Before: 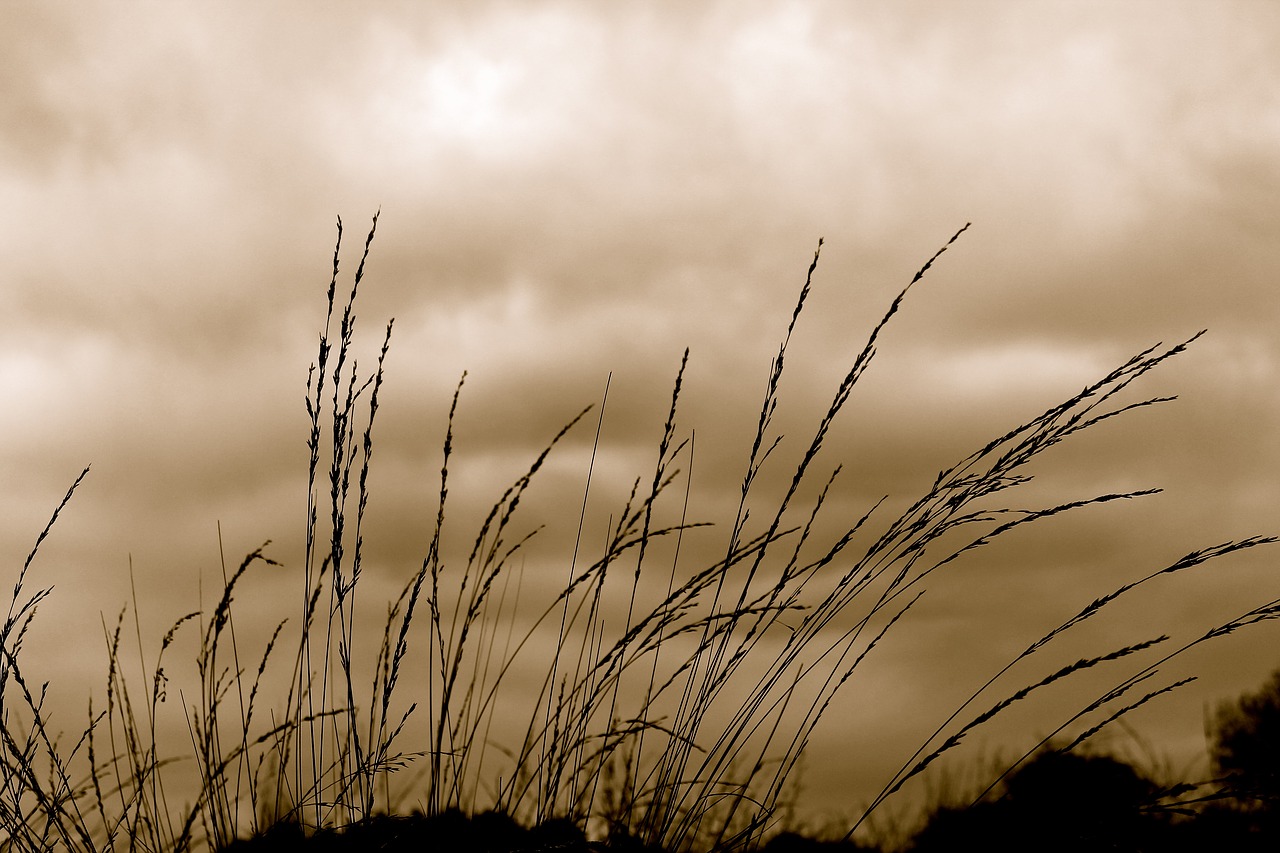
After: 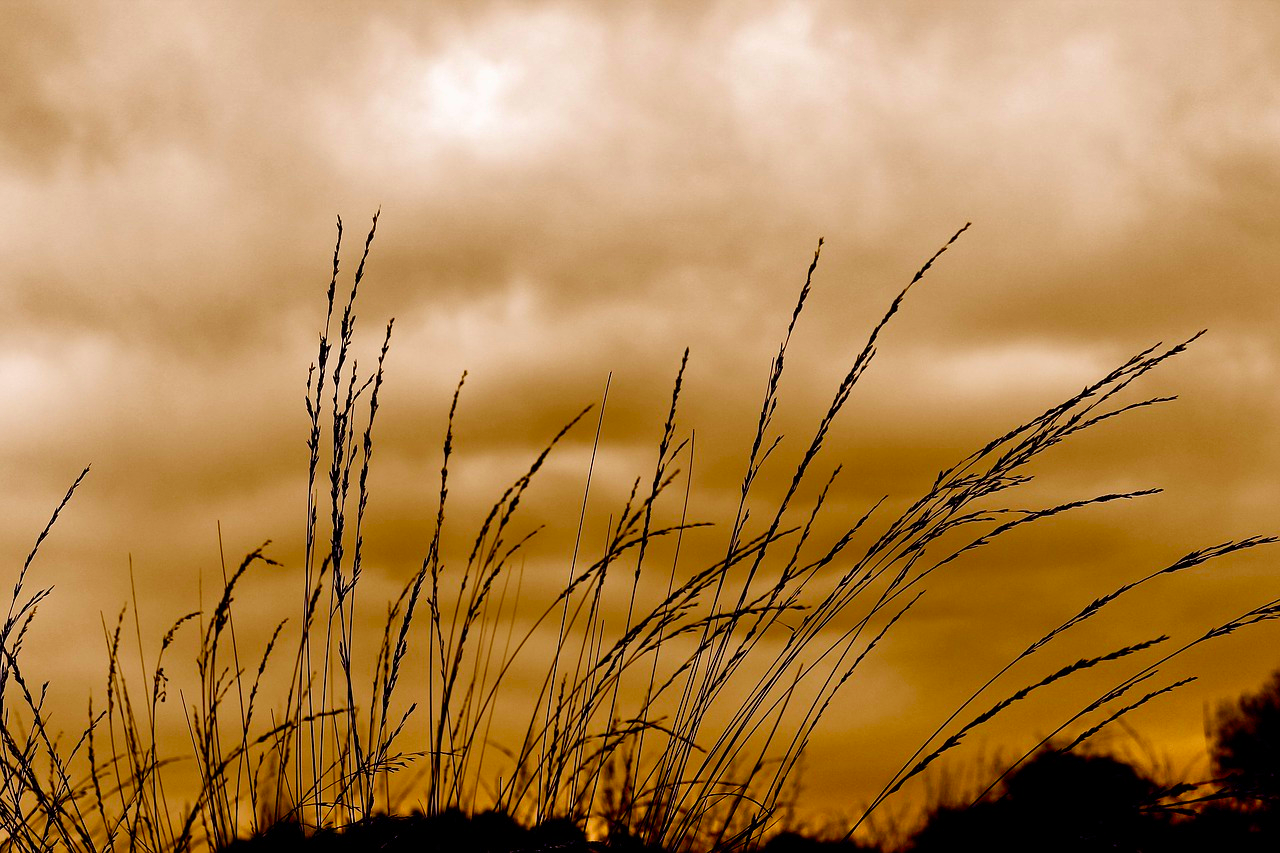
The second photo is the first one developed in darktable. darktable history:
color correction: highlights b* 0.025, saturation 1.81
color balance rgb: shadows lift › luminance -21.565%, shadows lift › chroma 9.313%, shadows lift › hue 284.35°, linear chroma grading › global chroma 15.039%, perceptual saturation grading › global saturation 0.529%, perceptual saturation grading › highlights -18.83%, perceptual saturation grading › mid-tones 7.228%, perceptual saturation grading › shadows 28.071%
shadows and highlights: soften with gaussian
